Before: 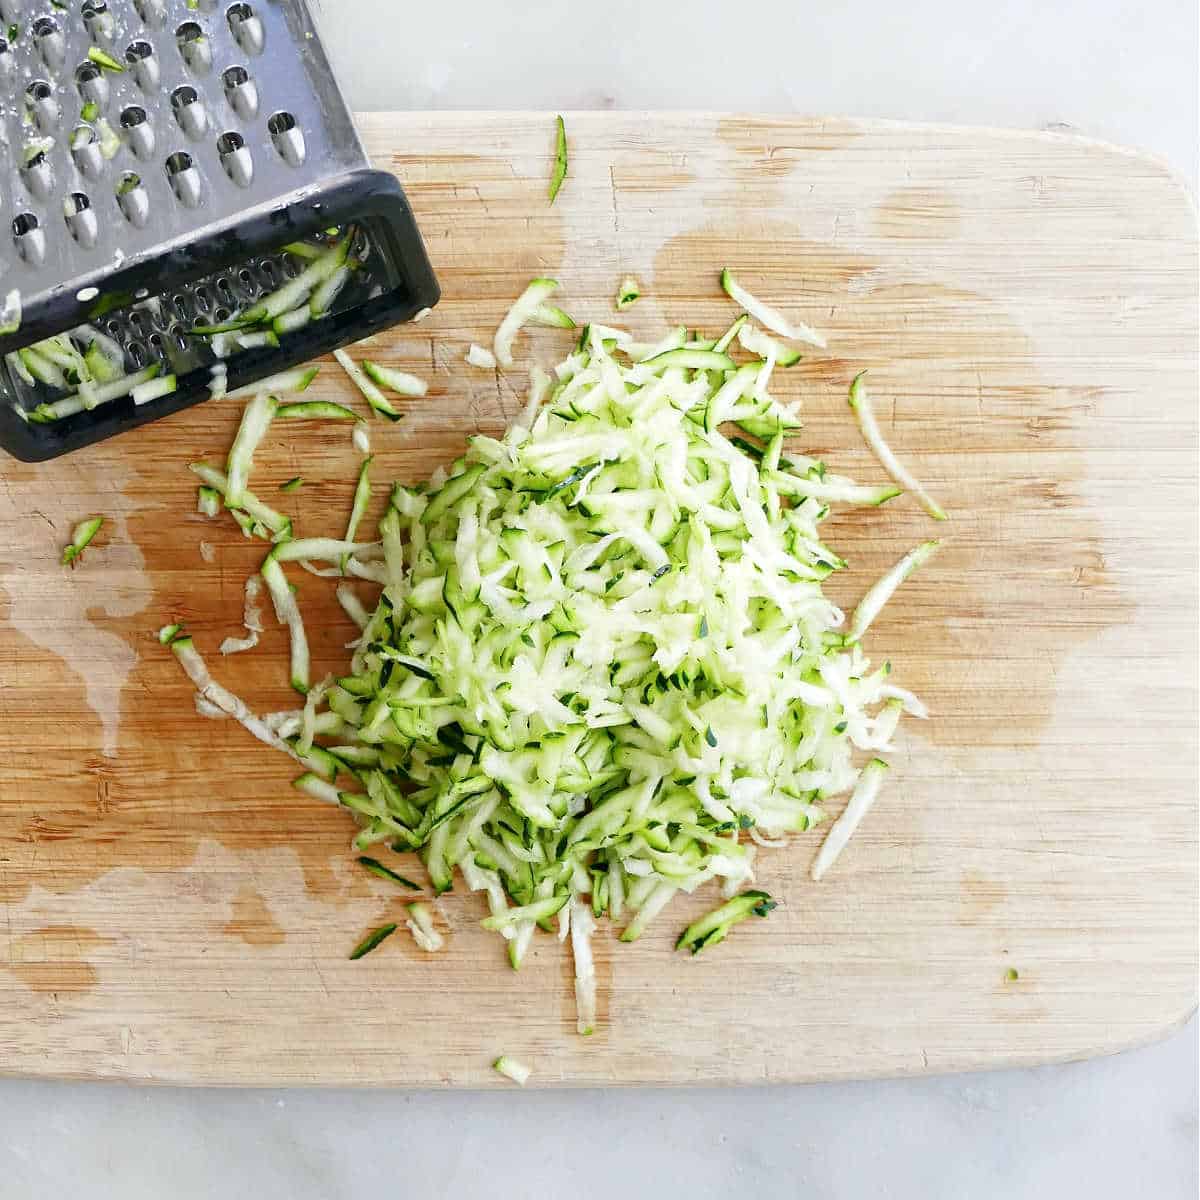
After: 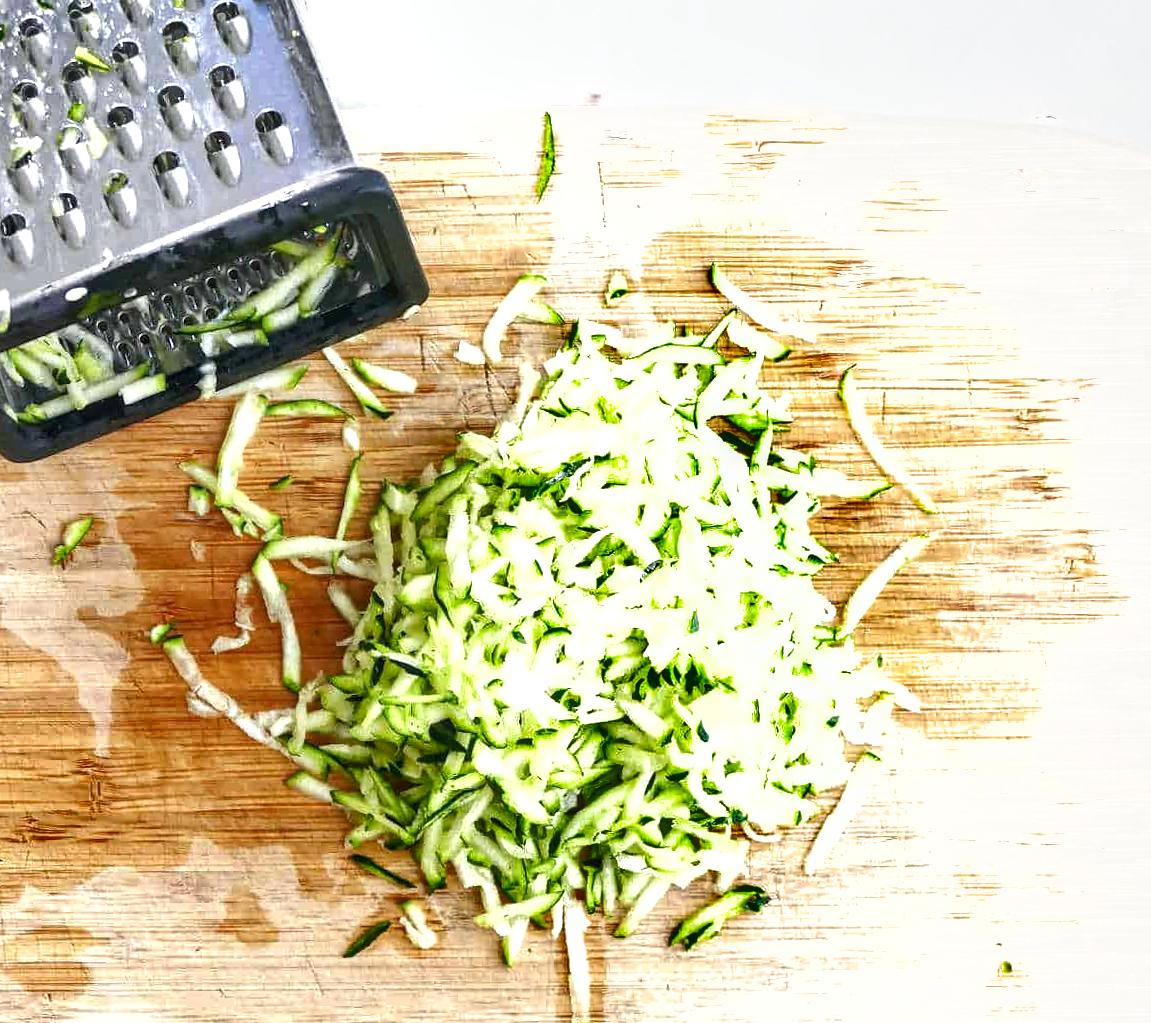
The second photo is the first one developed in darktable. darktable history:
exposure: black level correction 0, exposure 0.702 EV, compensate highlight preservation false
crop and rotate: angle 0.441°, left 0.408%, right 2.869%, bottom 14.078%
shadows and highlights: low approximation 0.01, soften with gaussian
local contrast: on, module defaults
